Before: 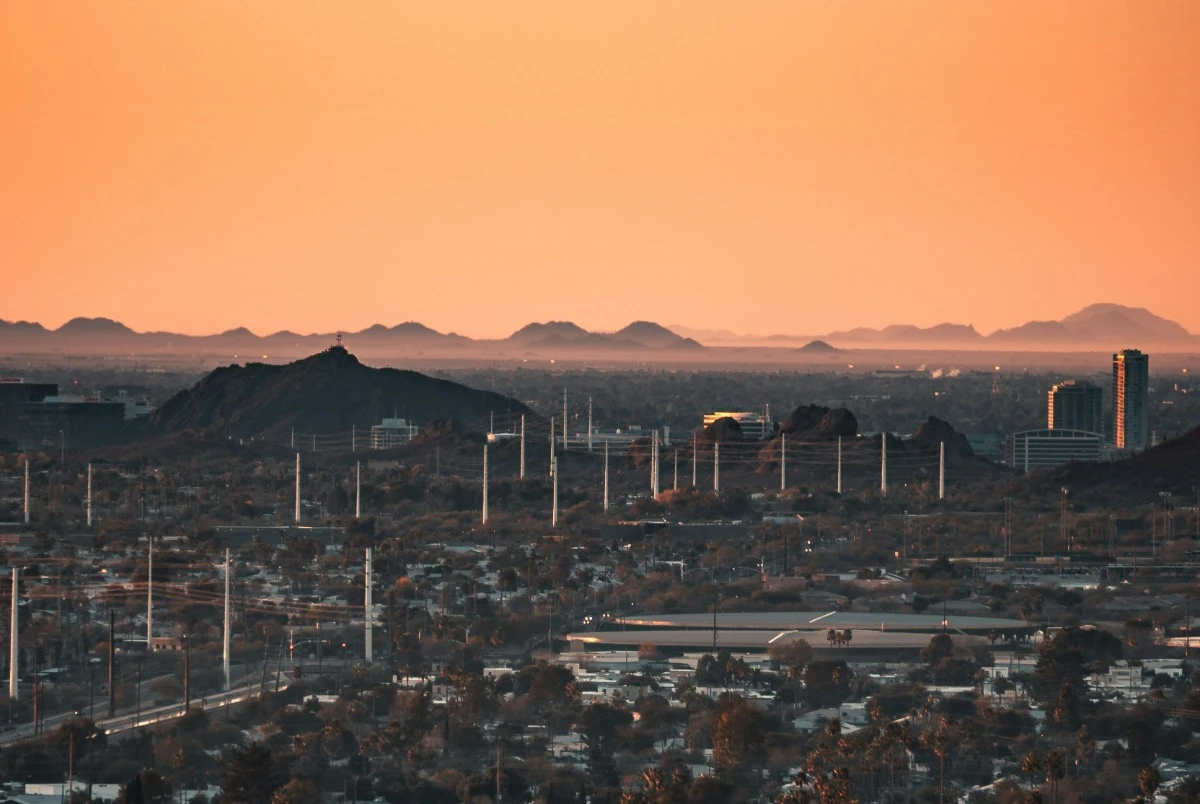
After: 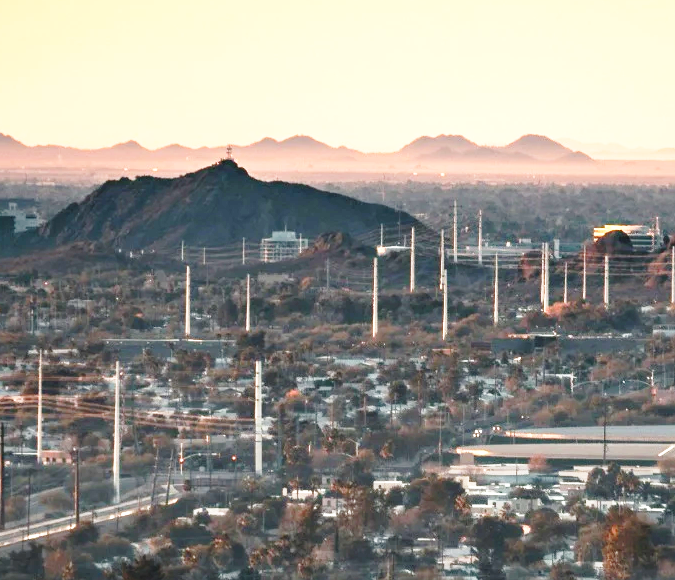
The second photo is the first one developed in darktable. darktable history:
base curve: curves: ch0 [(0, 0) (0.028, 0.03) (0.121, 0.232) (0.46, 0.748) (0.859, 0.968) (1, 1)], preserve colors none
crop: left 9.201%, top 23.358%, right 34.525%, bottom 4.453%
exposure: exposure 0.947 EV, compensate highlight preservation false
